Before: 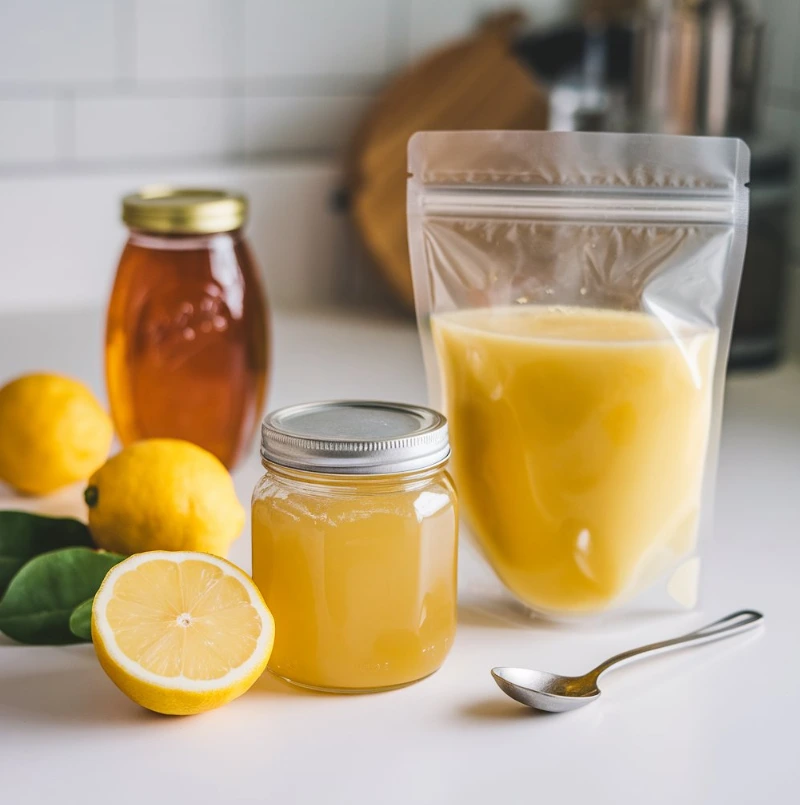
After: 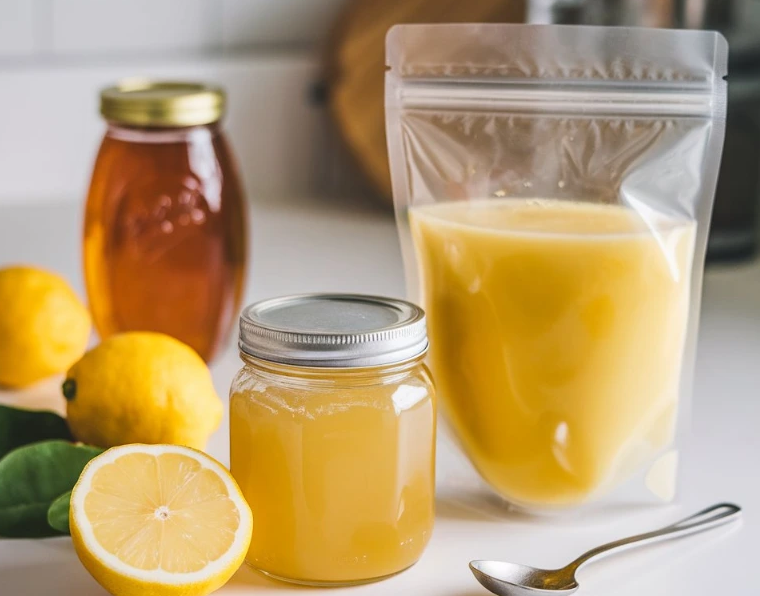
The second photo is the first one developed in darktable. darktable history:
crop and rotate: left 2.991%, top 13.302%, right 1.981%, bottom 12.636%
tone equalizer: on, module defaults
